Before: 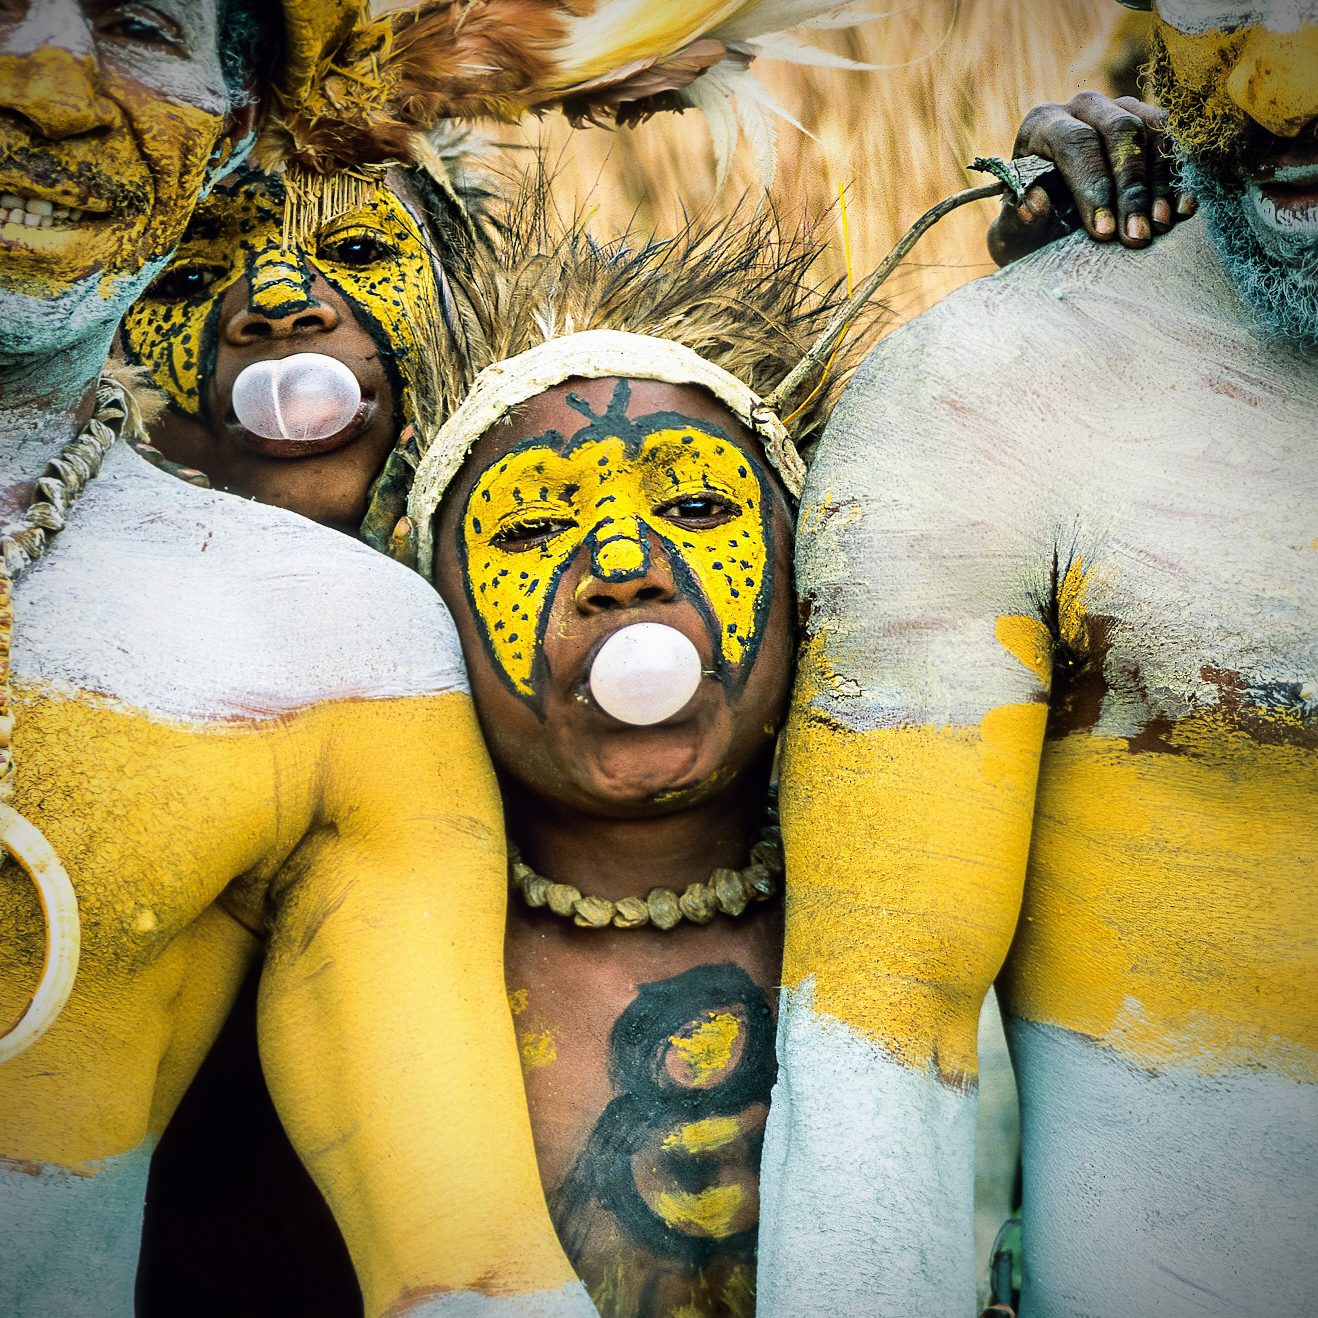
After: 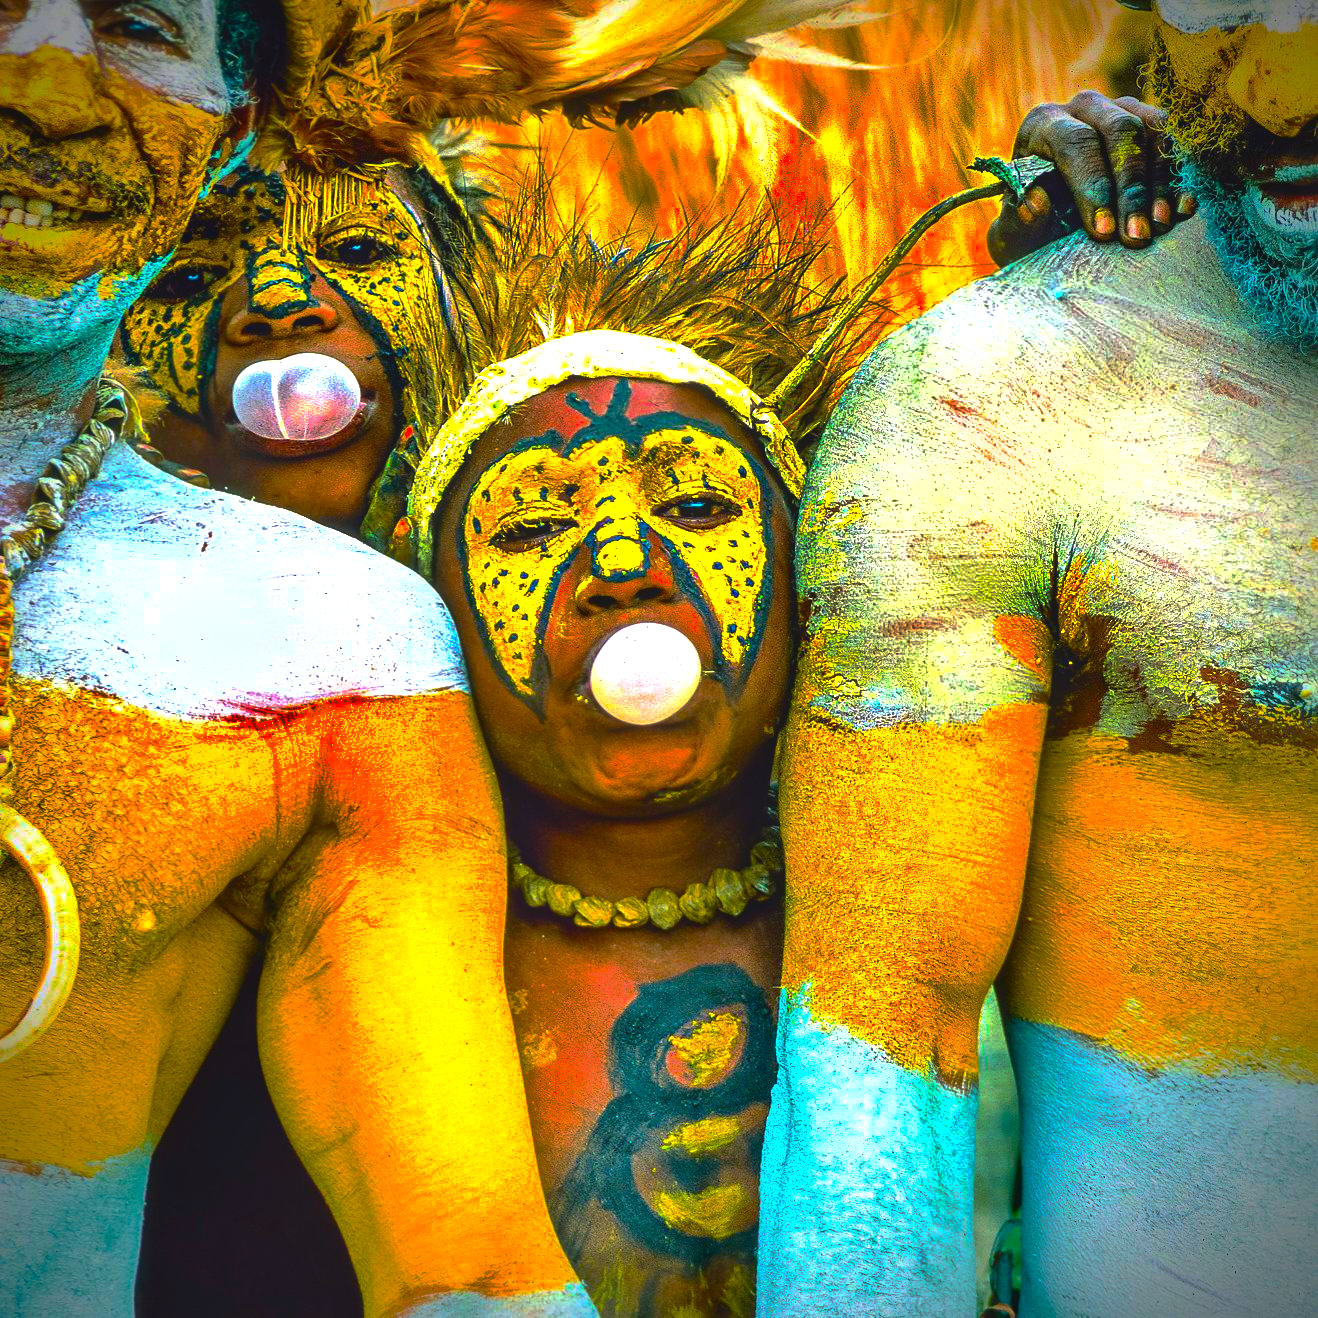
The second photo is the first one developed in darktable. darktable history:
local contrast: detail 110%
shadows and highlights: soften with gaussian
exposure: exposure 0.6 EV, compensate highlight preservation false
contrast brightness saturation: saturation 0.482
color balance rgb: global offset › luminance 0.481%, global offset › hue 60.24°, perceptual saturation grading › global saturation 35.483%, global vibrance 41.455%
base curve: curves: ch0 [(0, 0) (0.841, 0.609) (1, 1)], preserve colors none
